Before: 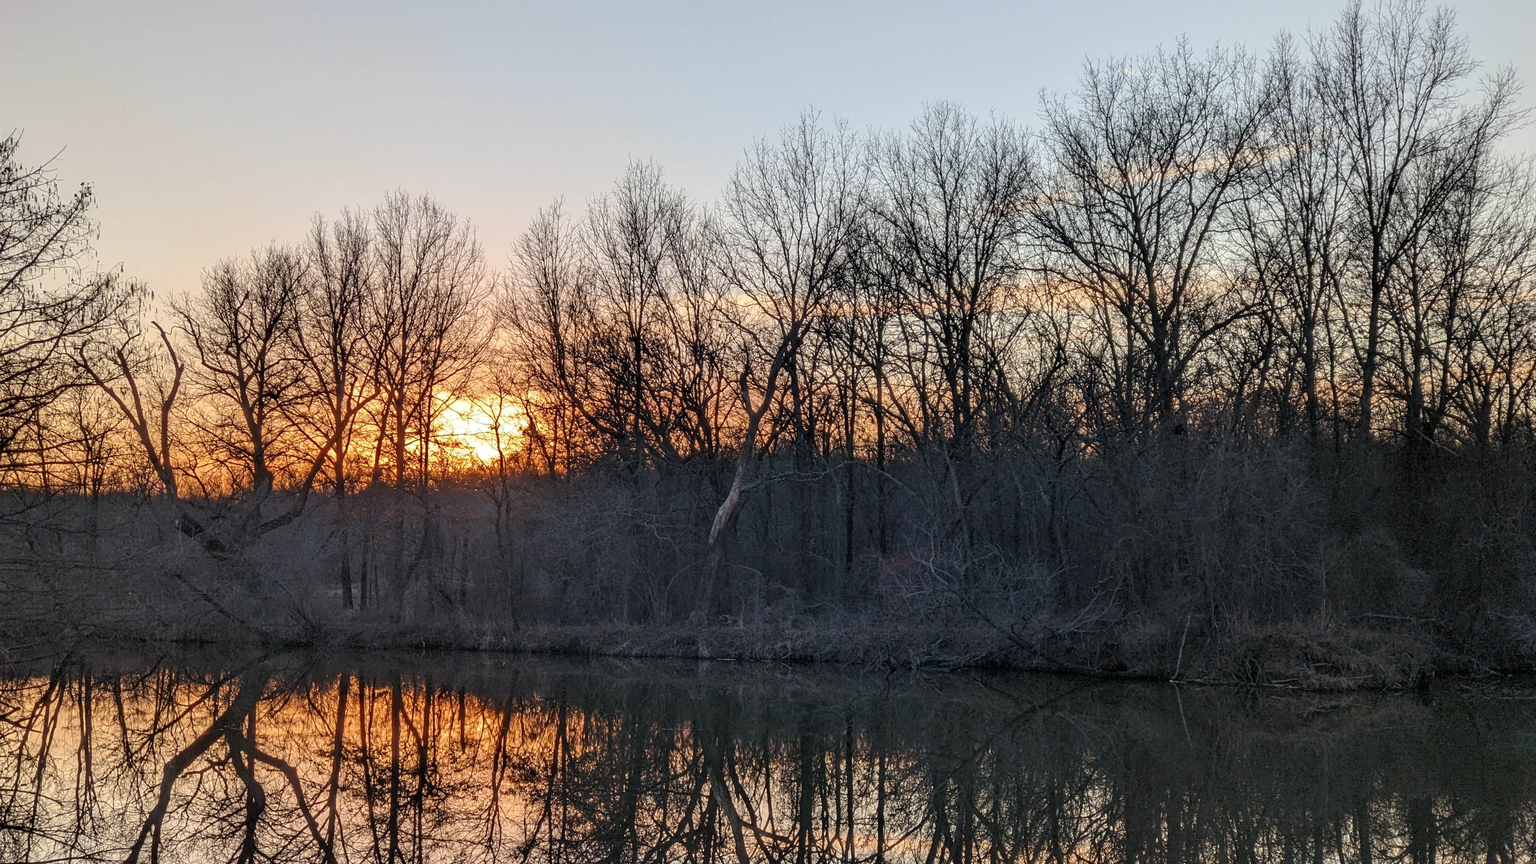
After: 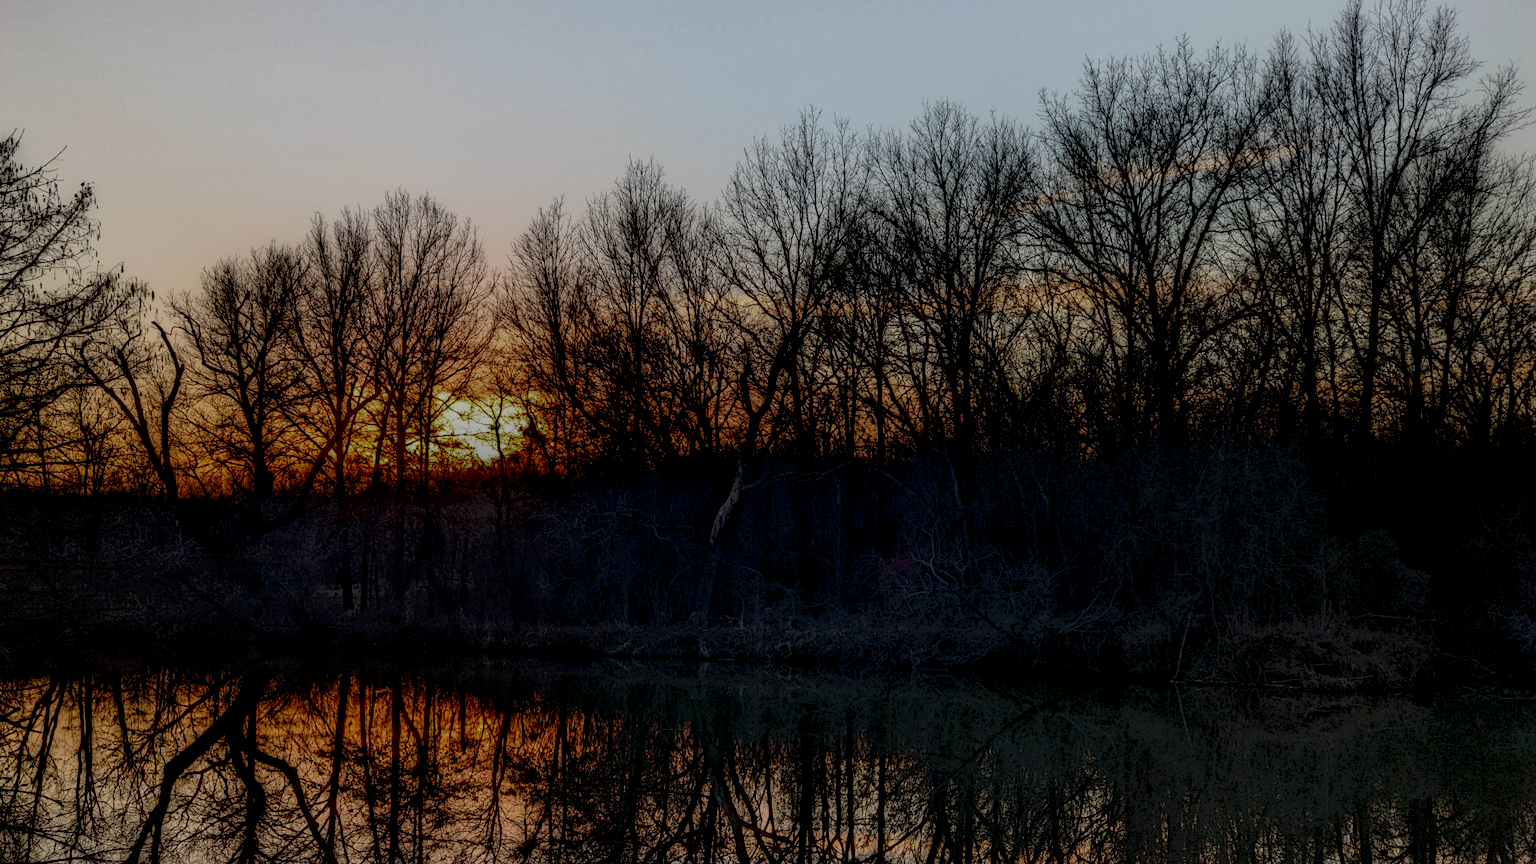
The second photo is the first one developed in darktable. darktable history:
local contrast: highlights 5%, shadows 192%, detail 164%, midtone range 0.005
